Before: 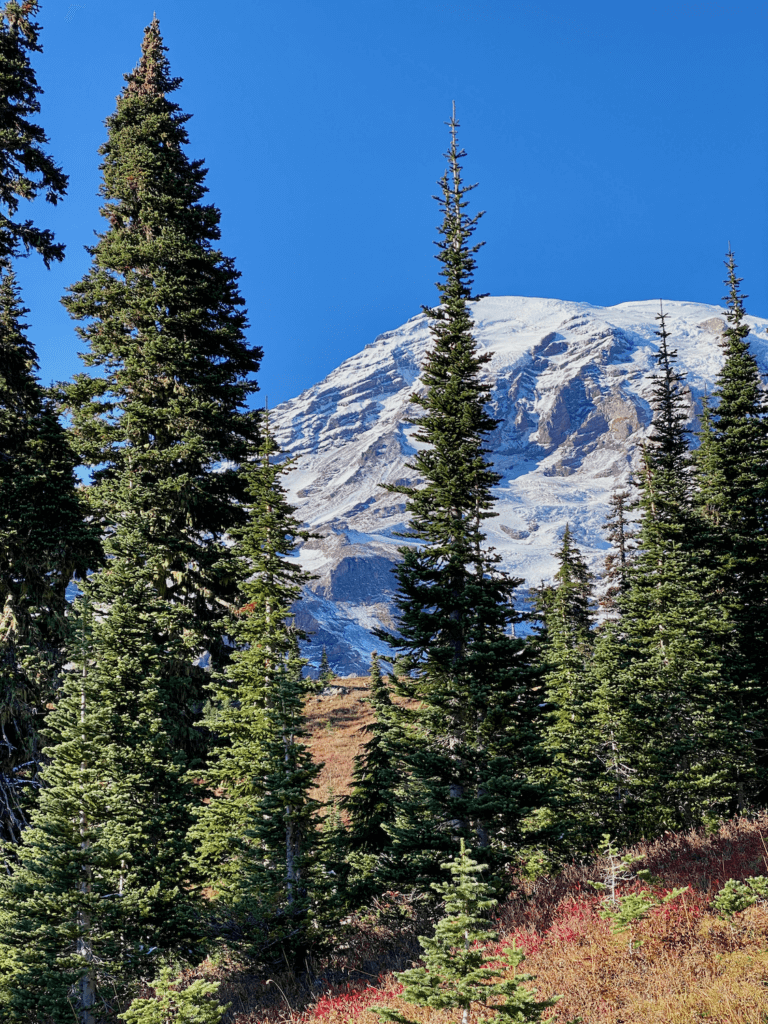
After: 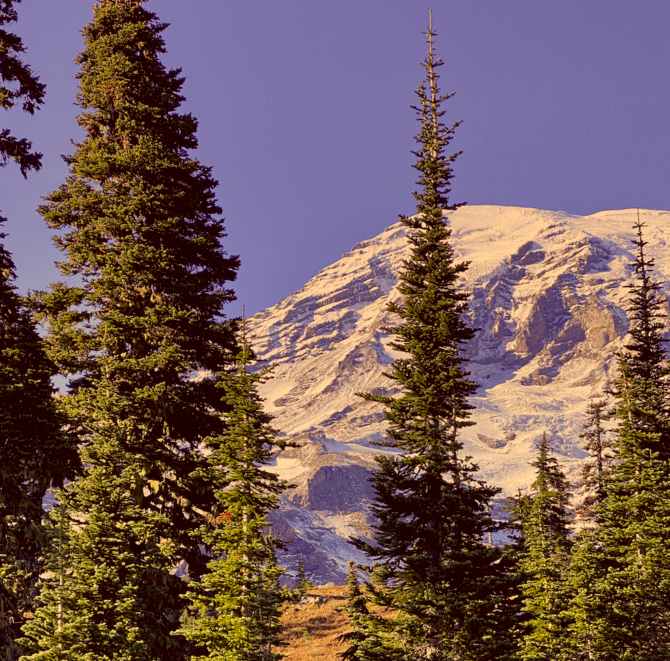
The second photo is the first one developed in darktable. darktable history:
color correction: highlights a* 10.12, highlights b* 39.04, shadows a* 14.62, shadows b* 3.37
graduated density: density 0.38 EV, hardness 21%, rotation -6.11°, saturation 32%
crop: left 3.015%, top 8.969%, right 9.647%, bottom 26.457%
